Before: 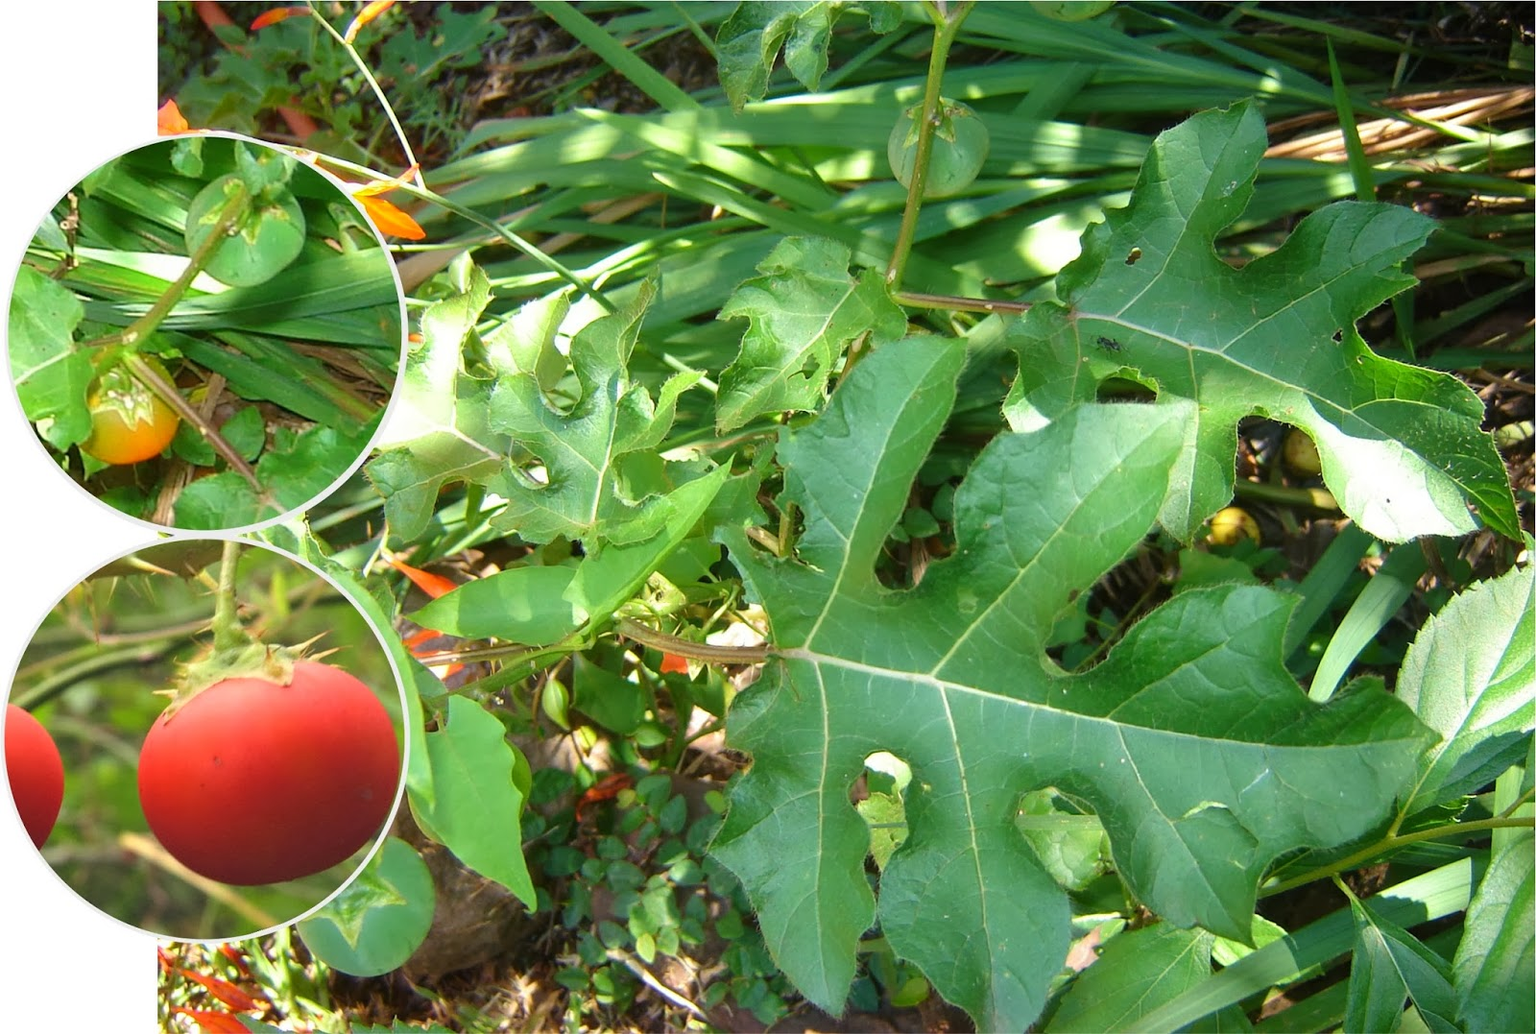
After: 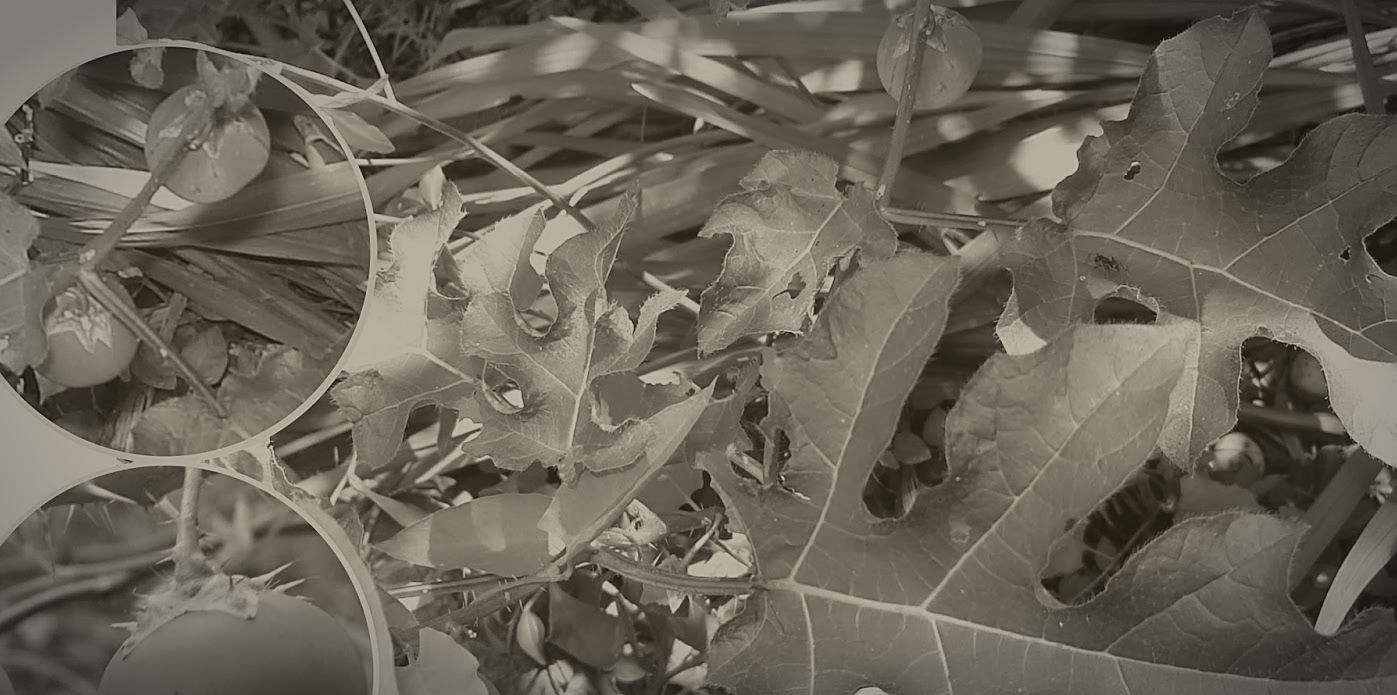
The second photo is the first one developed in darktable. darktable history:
colorize: hue 41.44°, saturation 22%, source mix 60%, lightness 10.61%
crop: left 3.015%, top 8.969%, right 9.647%, bottom 26.457%
vignetting: automatic ratio true
local contrast: mode bilateral grid, contrast 20, coarseness 50, detail 150%, midtone range 0.2
sharpen: on, module defaults
